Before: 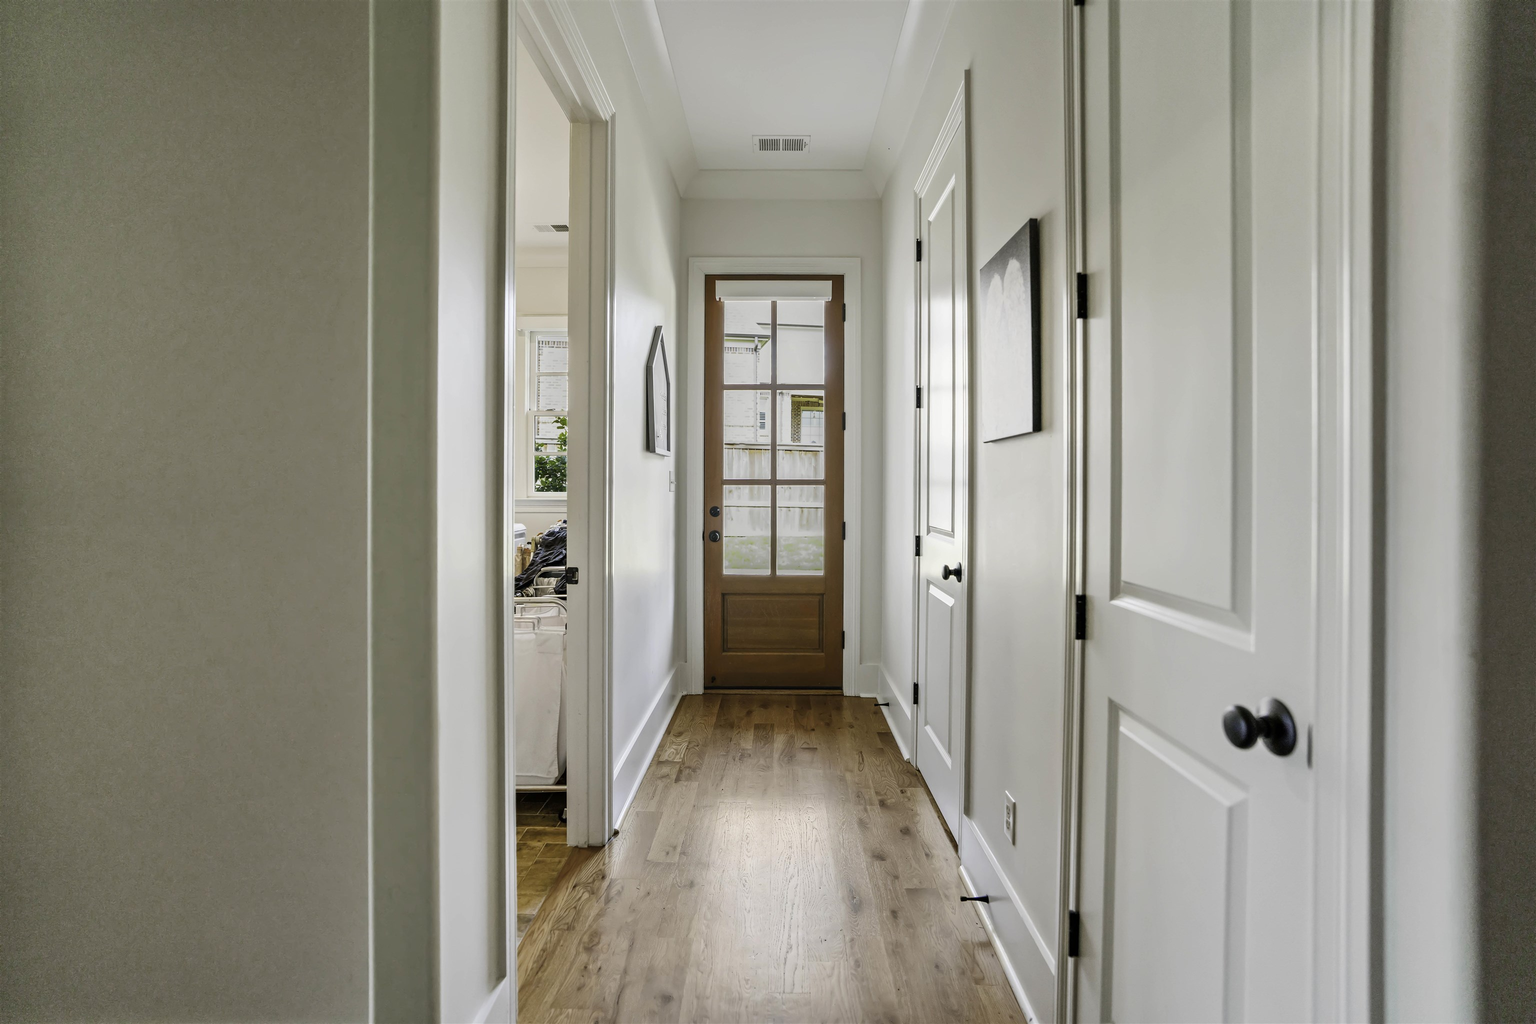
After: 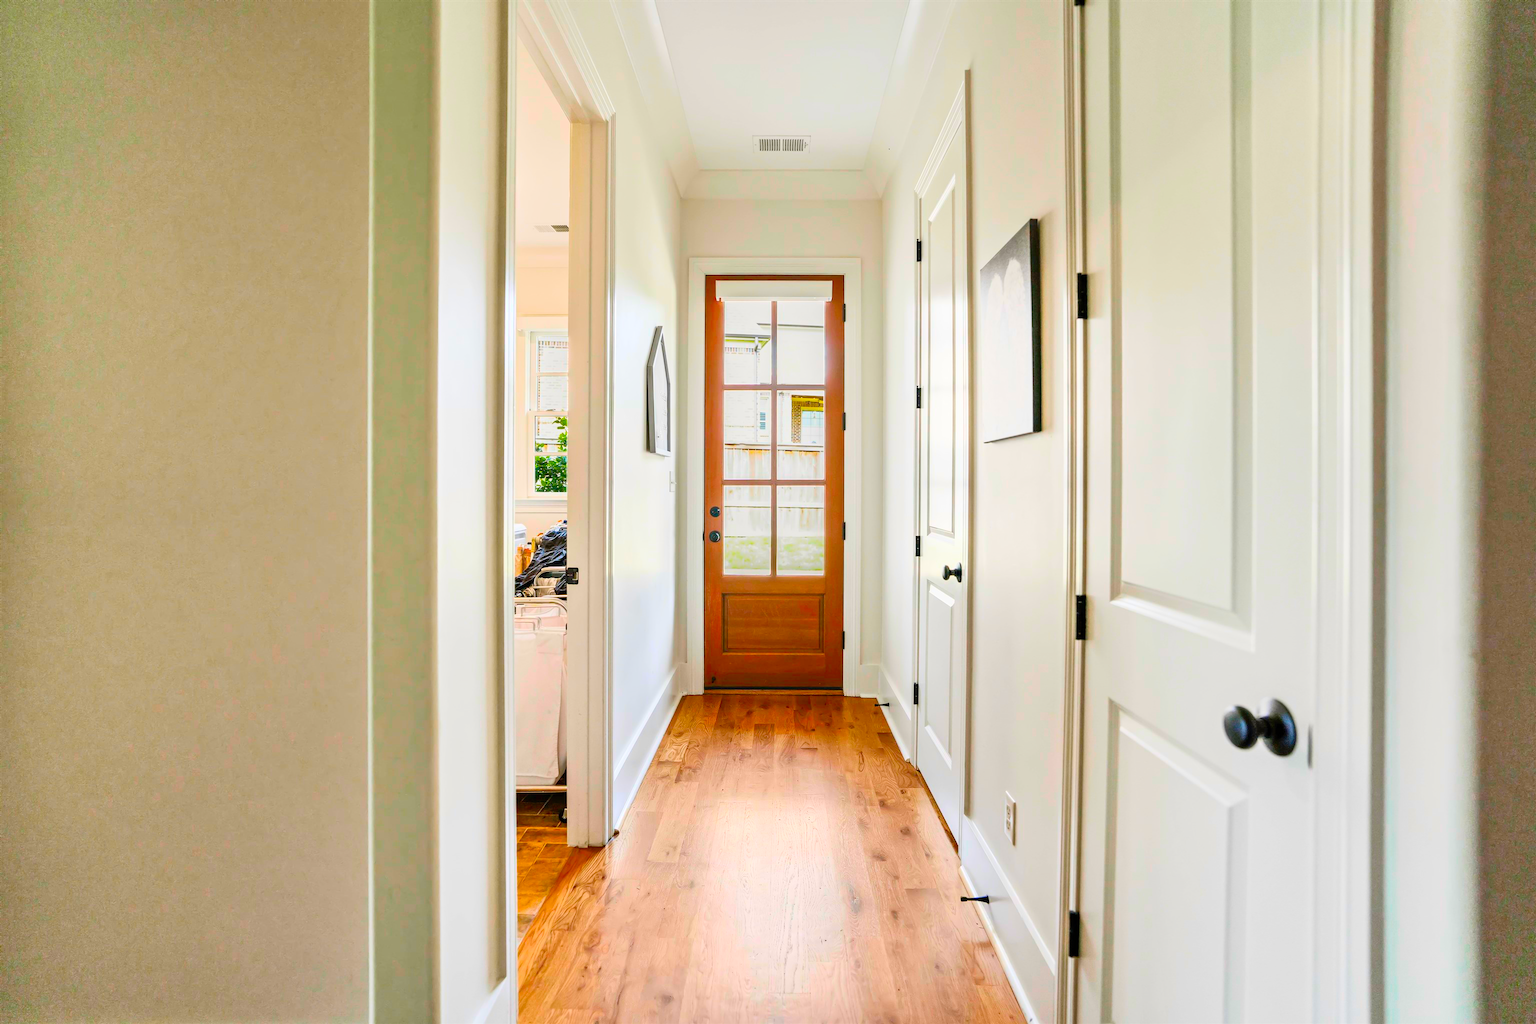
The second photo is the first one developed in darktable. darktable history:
color balance rgb: perceptual saturation grading › global saturation 18.394%, global vibrance 9.493%
contrast brightness saturation: contrast 0.201, brightness 0.202, saturation 0.792
